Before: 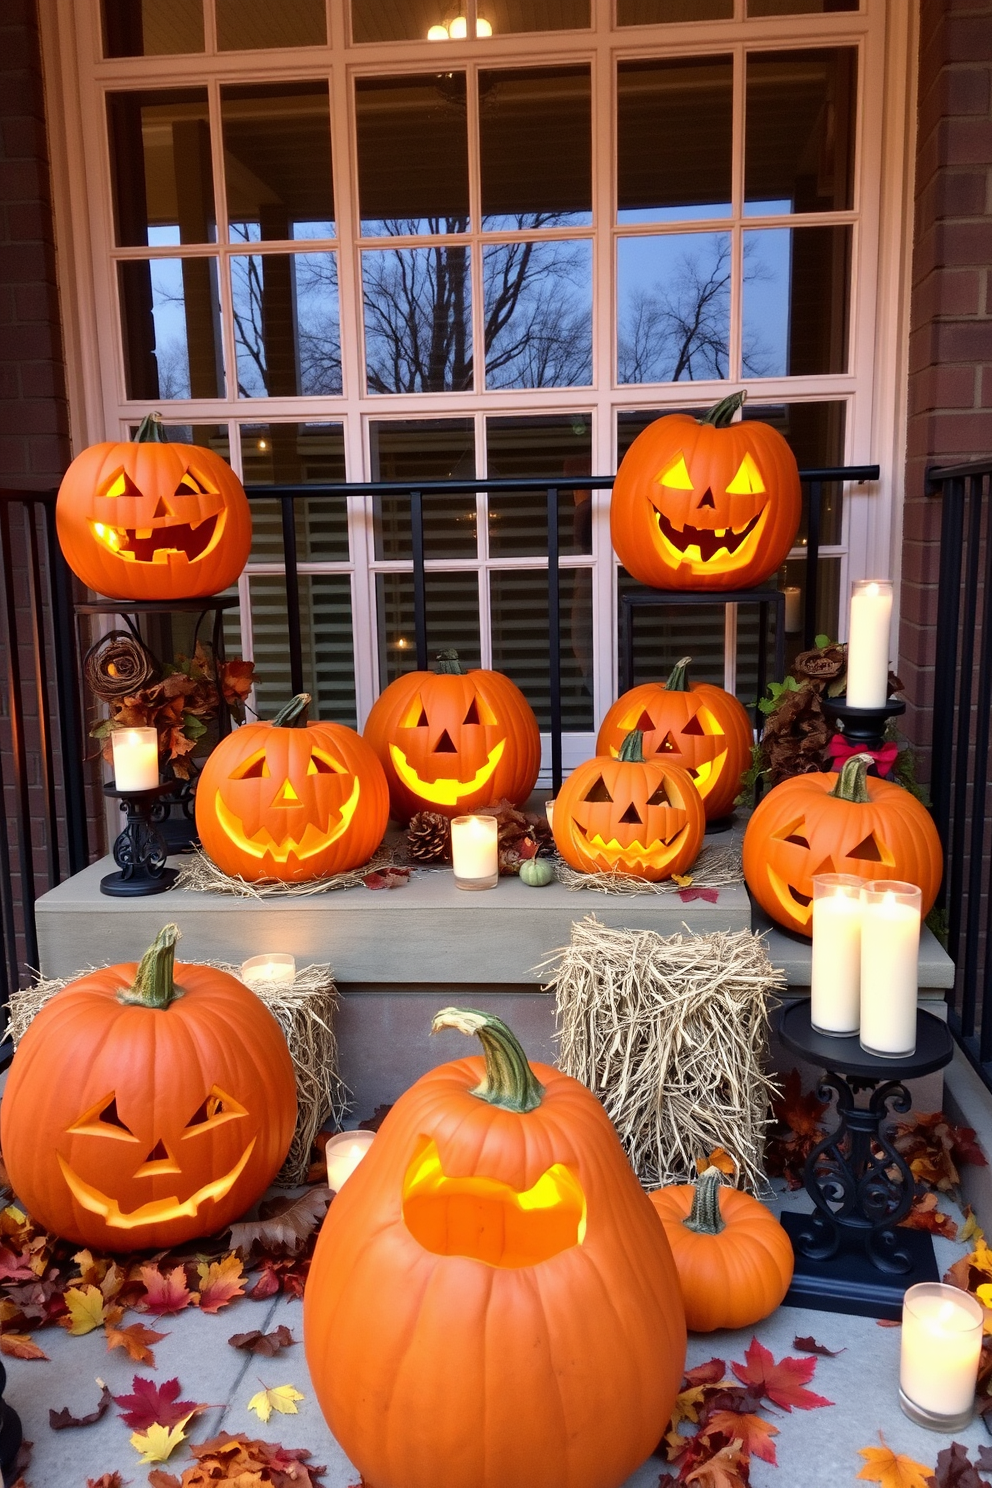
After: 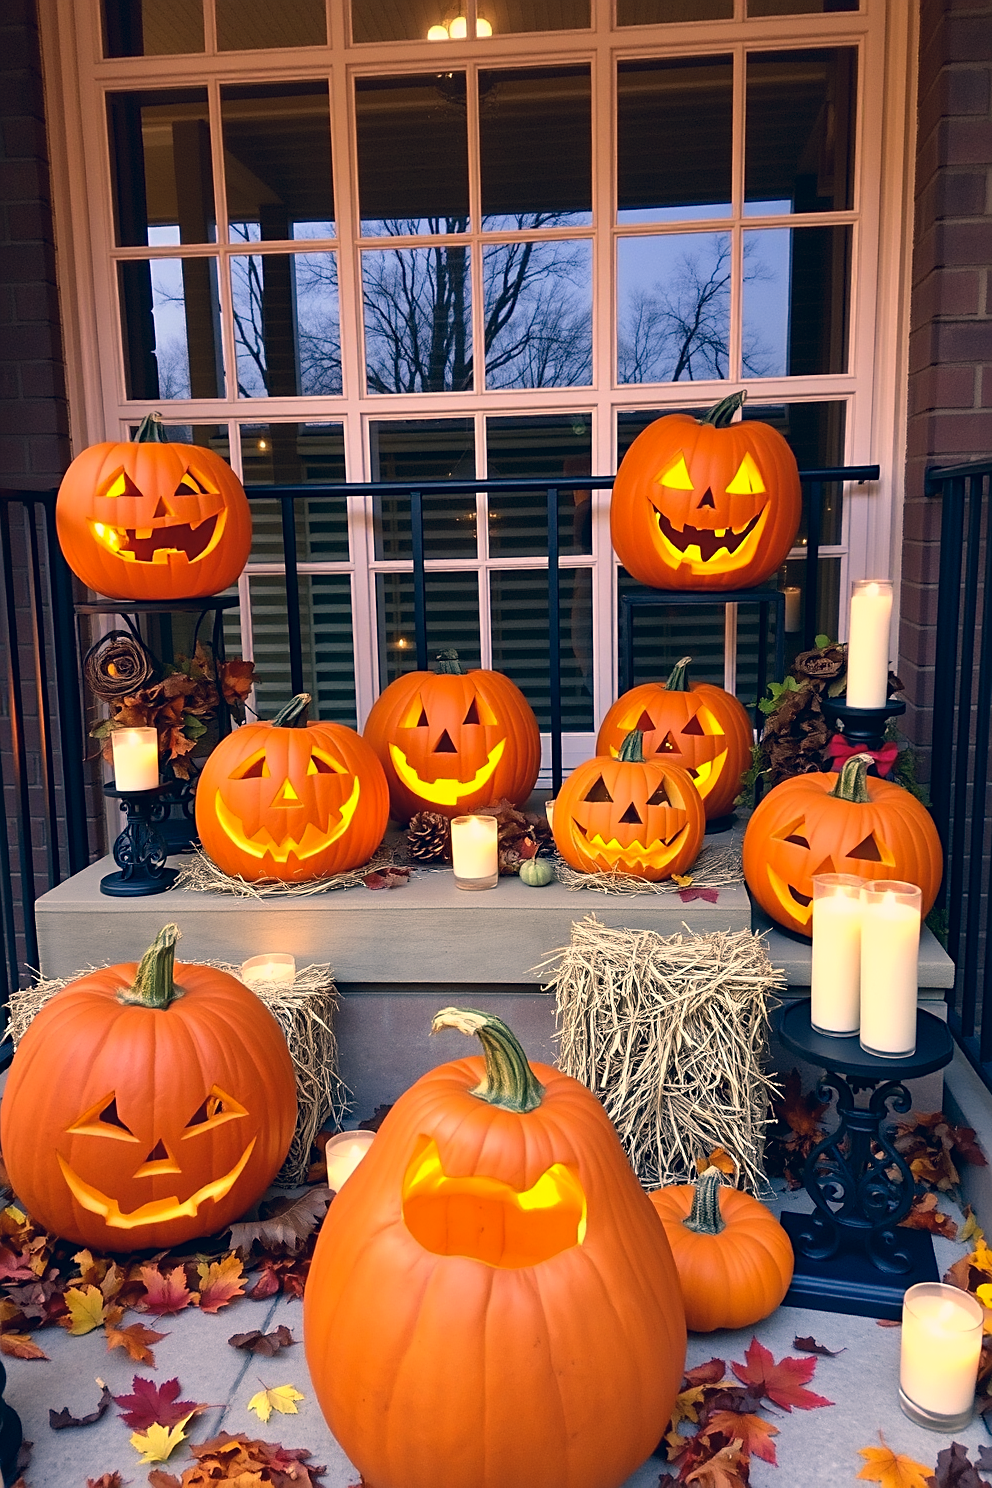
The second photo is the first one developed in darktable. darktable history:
color correction: highlights a* 10.3, highlights b* 14.46, shadows a* -9.69, shadows b* -15.07
sharpen: on, module defaults
